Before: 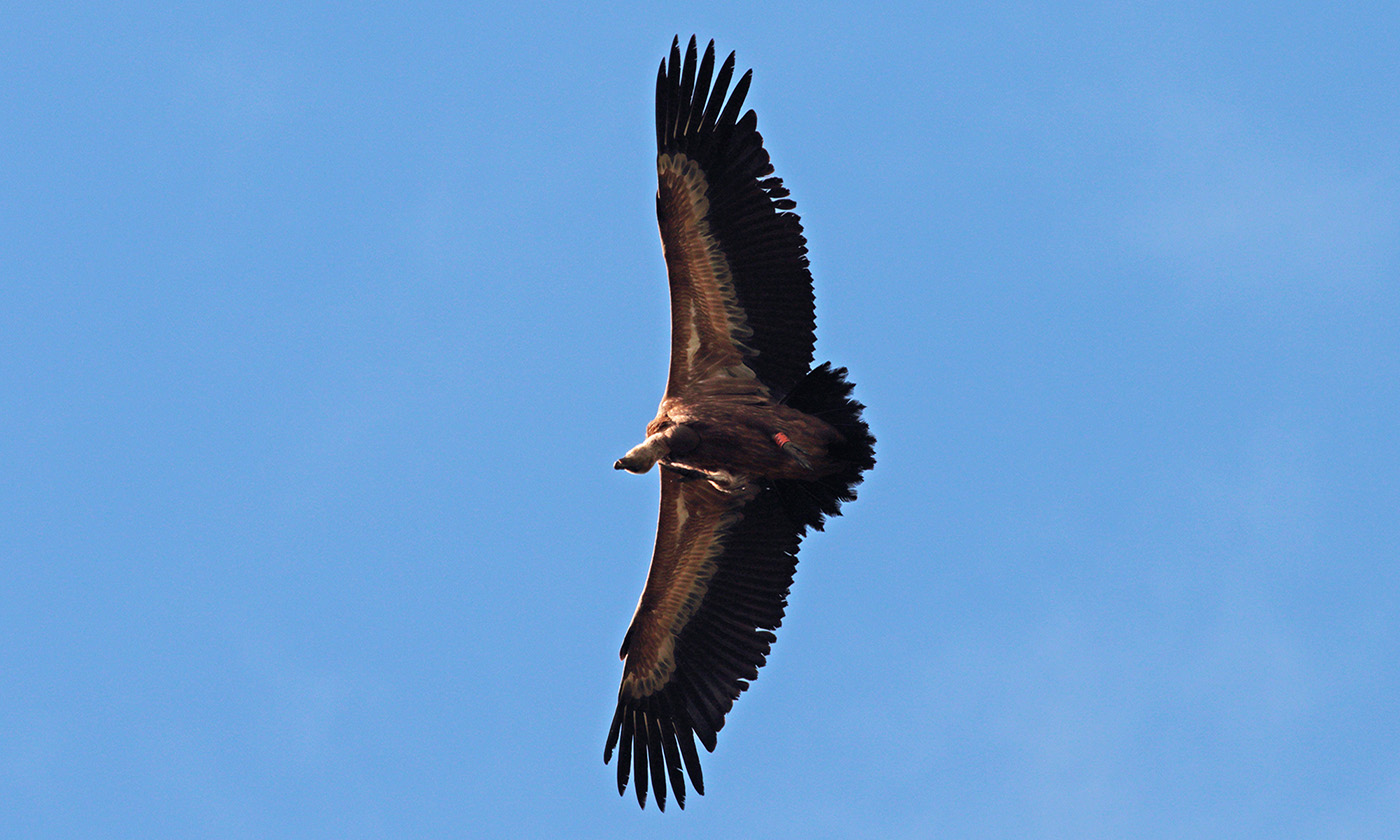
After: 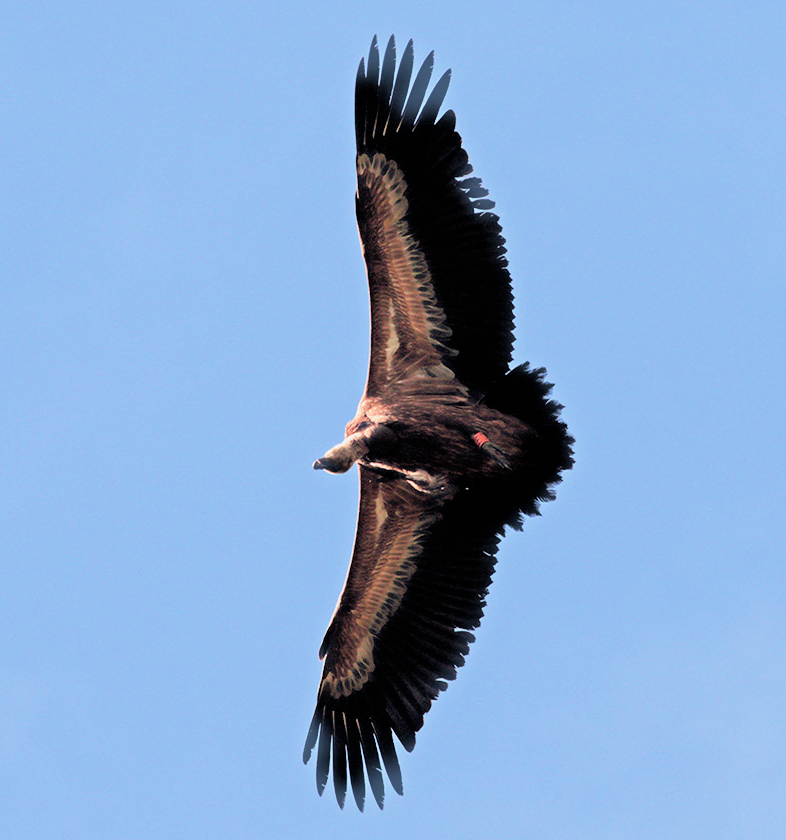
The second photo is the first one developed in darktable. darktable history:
crop: left 21.506%, right 22.349%
exposure: black level correction 0, exposure 1.103 EV, compensate exposure bias true, compensate highlight preservation false
haze removal: strength -0.103, compatibility mode true, adaptive false
filmic rgb: black relative exposure -4.41 EV, white relative exposure 5.04 EV, threshold 3.01 EV, hardness 2.2, latitude 40.01%, contrast 1.154, highlights saturation mix 11.34%, shadows ↔ highlights balance 0.969%, enable highlight reconstruction true
